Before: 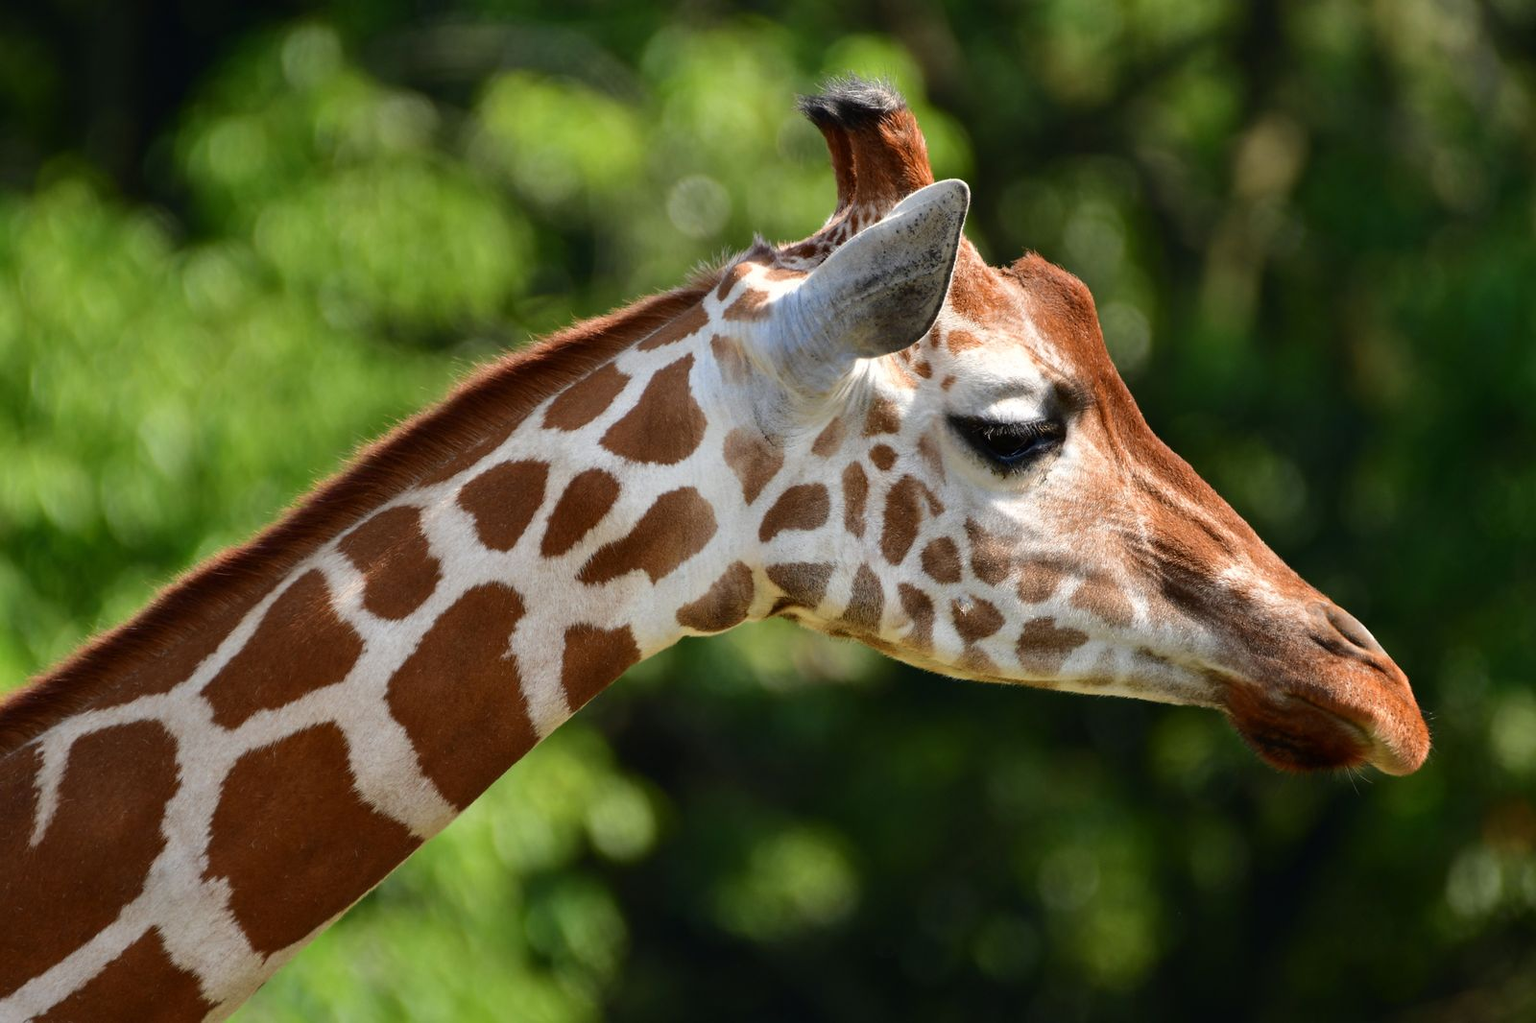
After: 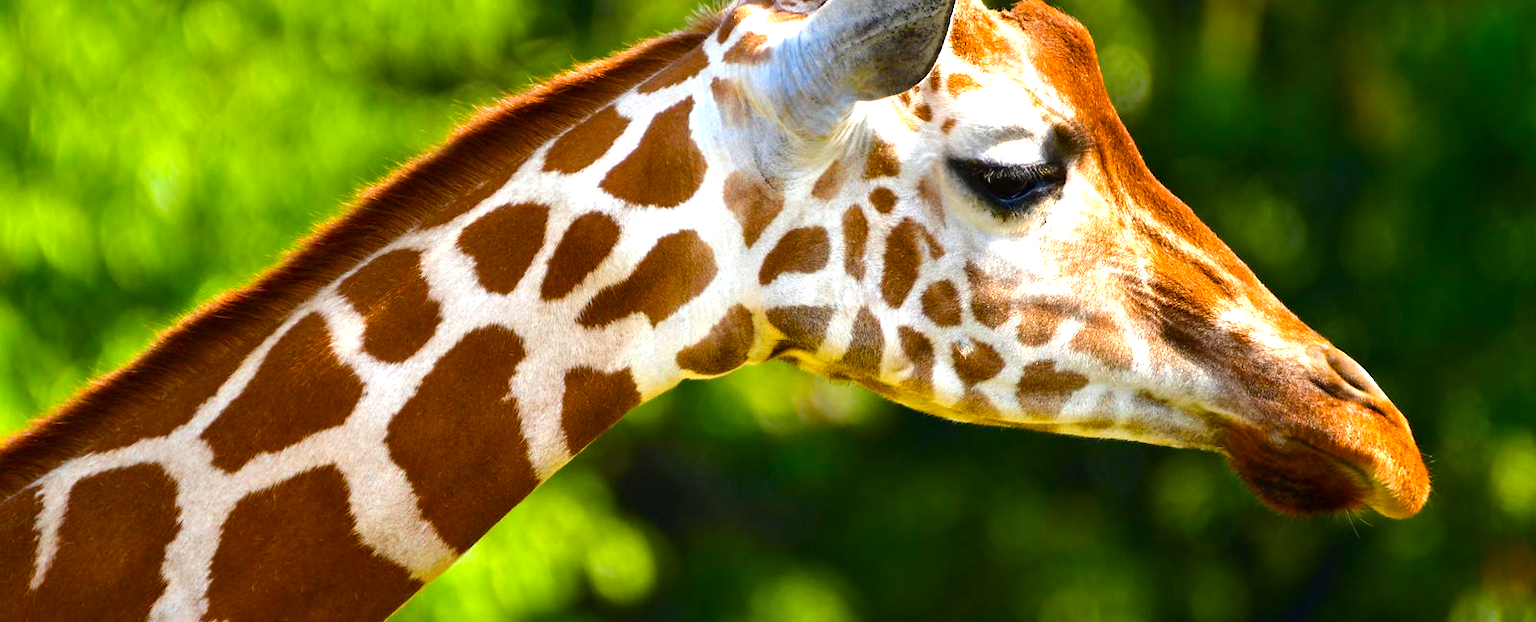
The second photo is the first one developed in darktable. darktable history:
color balance rgb: global offset › hue 168.89°, perceptual saturation grading › global saturation 35.917%, perceptual saturation grading › shadows 35.941%, perceptual brilliance grading › global brilliance 30.316%, global vibrance 20%
tone equalizer: on, module defaults
crop and rotate: top 25.193%, bottom 13.989%
